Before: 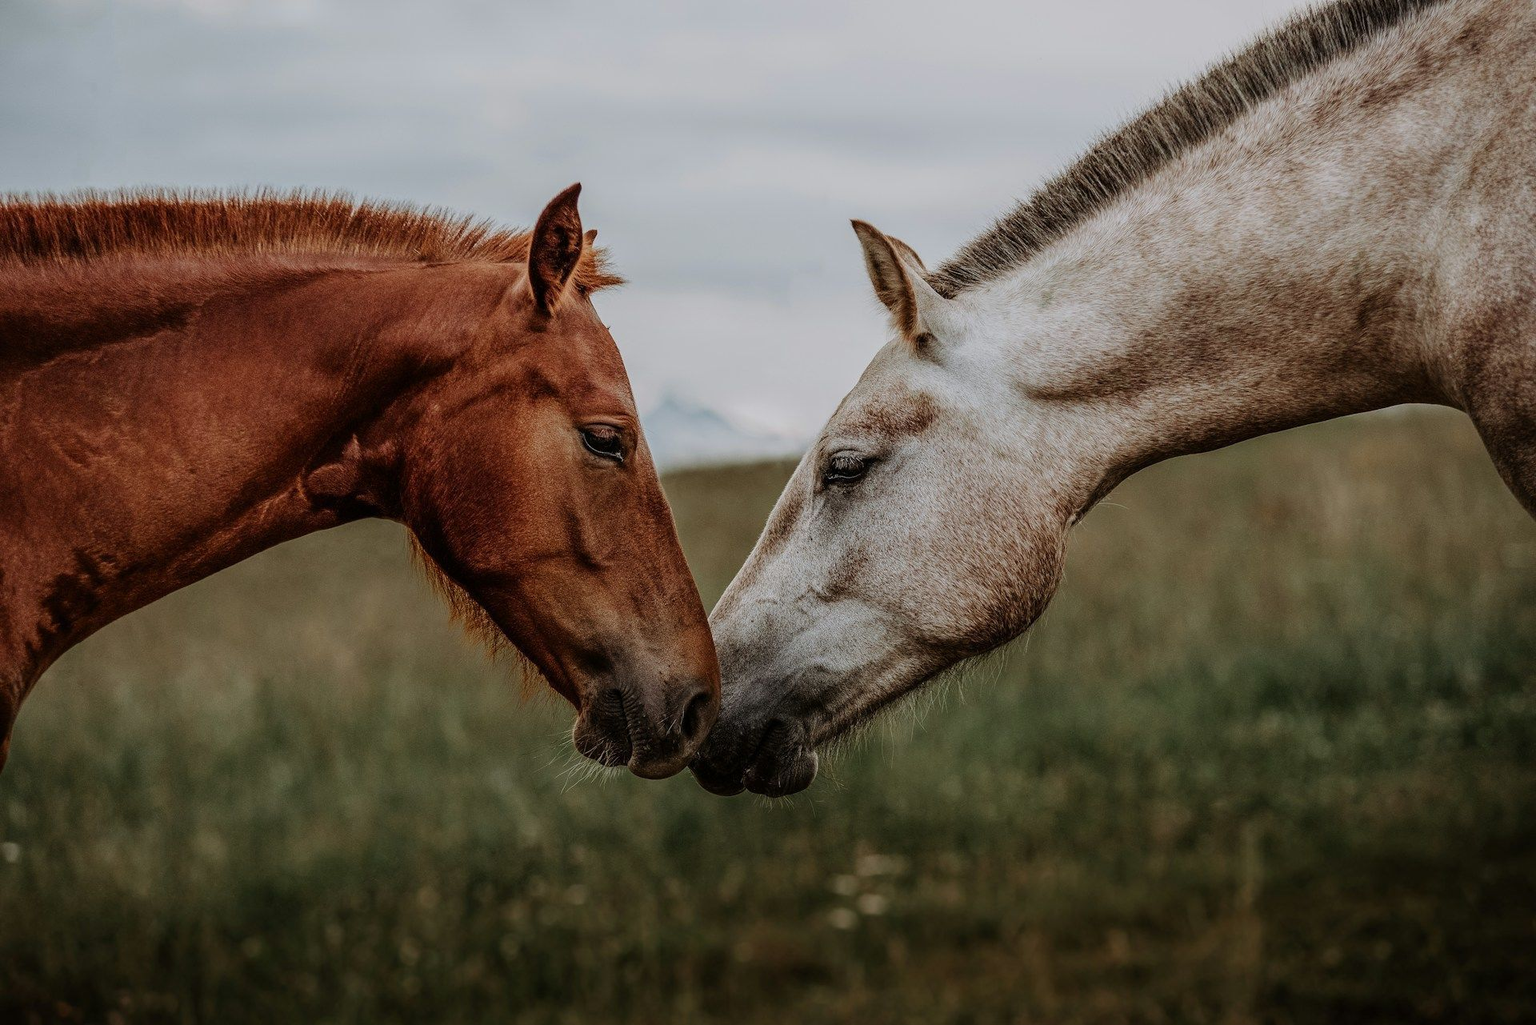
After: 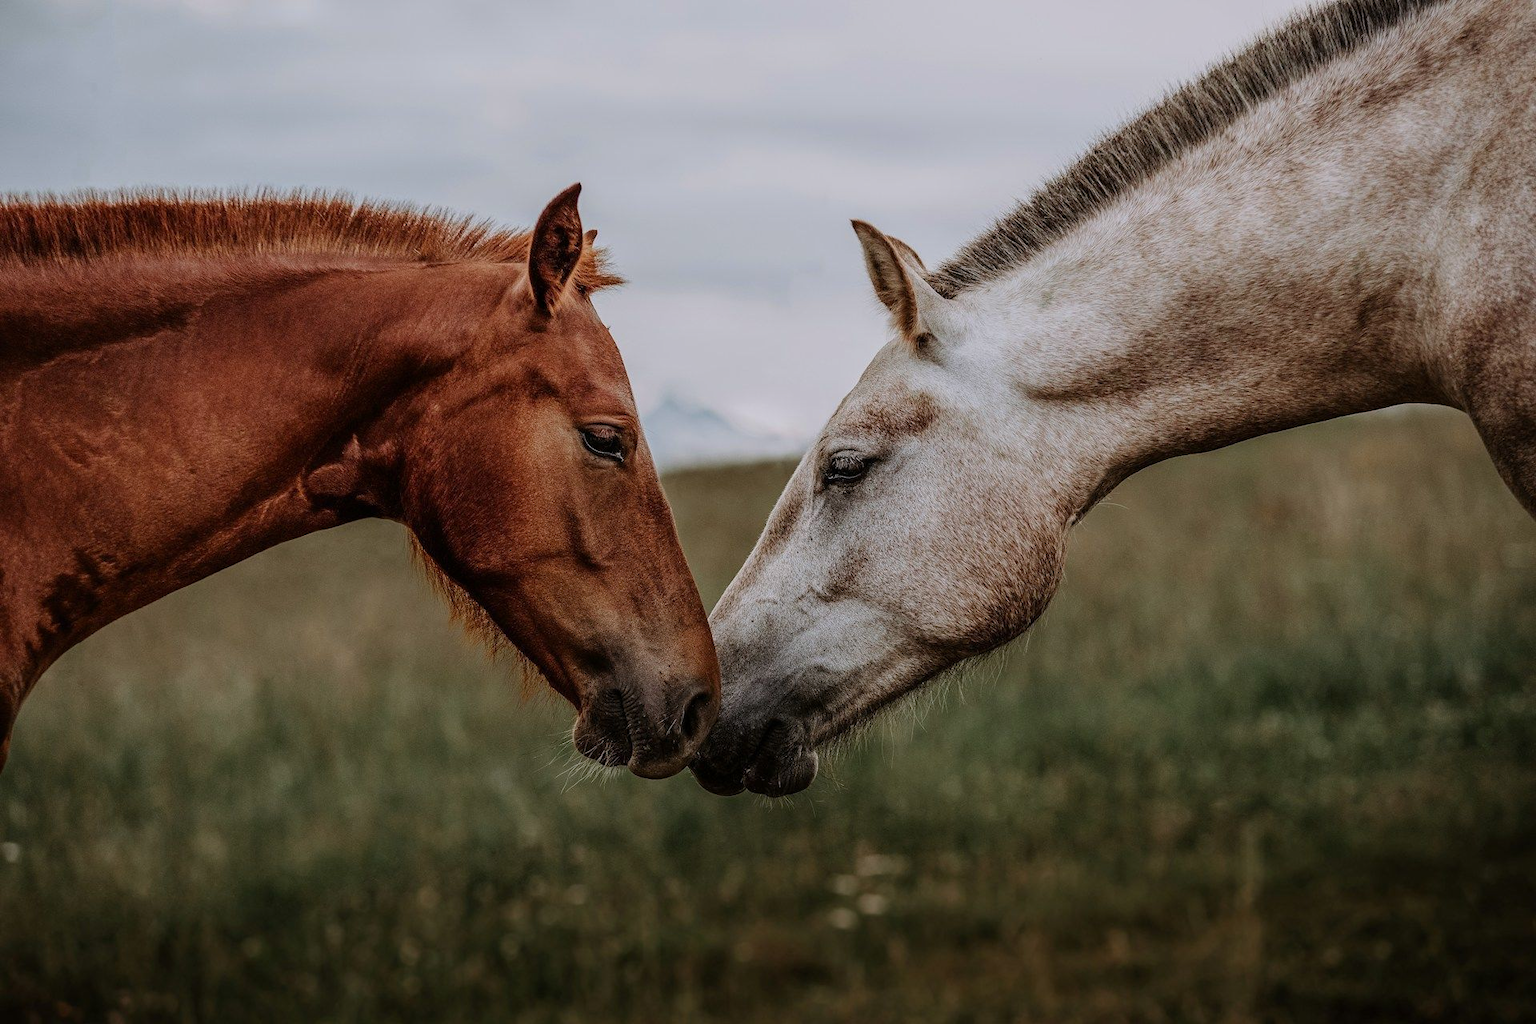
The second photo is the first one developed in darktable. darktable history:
tone equalizer: on, module defaults
white balance: red 1.009, blue 1.027
